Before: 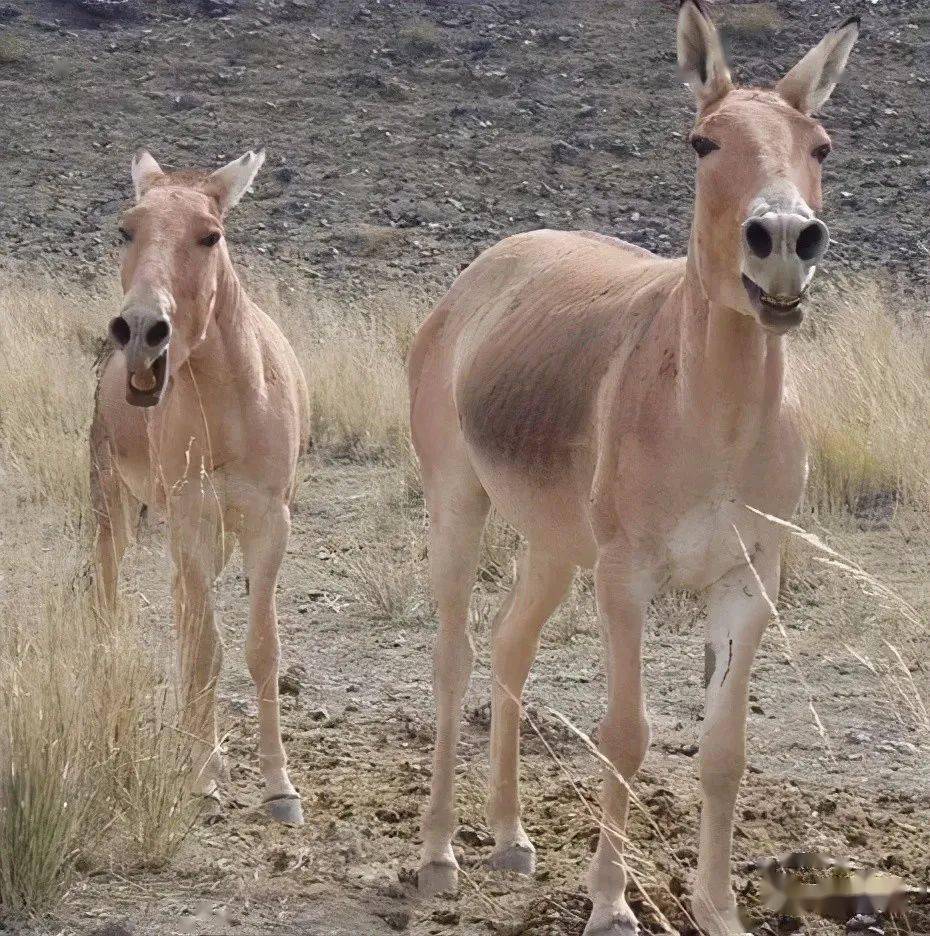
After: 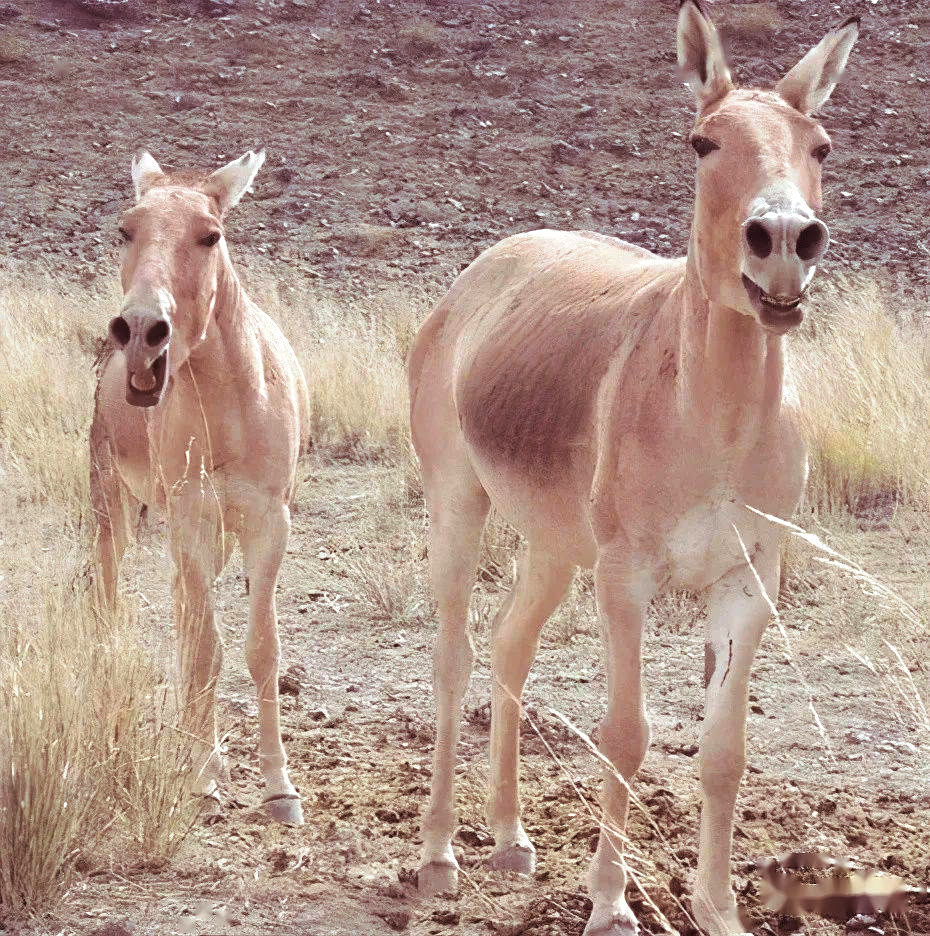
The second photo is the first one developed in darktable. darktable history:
exposure: exposure 0.6 EV, compensate highlight preservation false
split-toning: highlights › hue 180°
